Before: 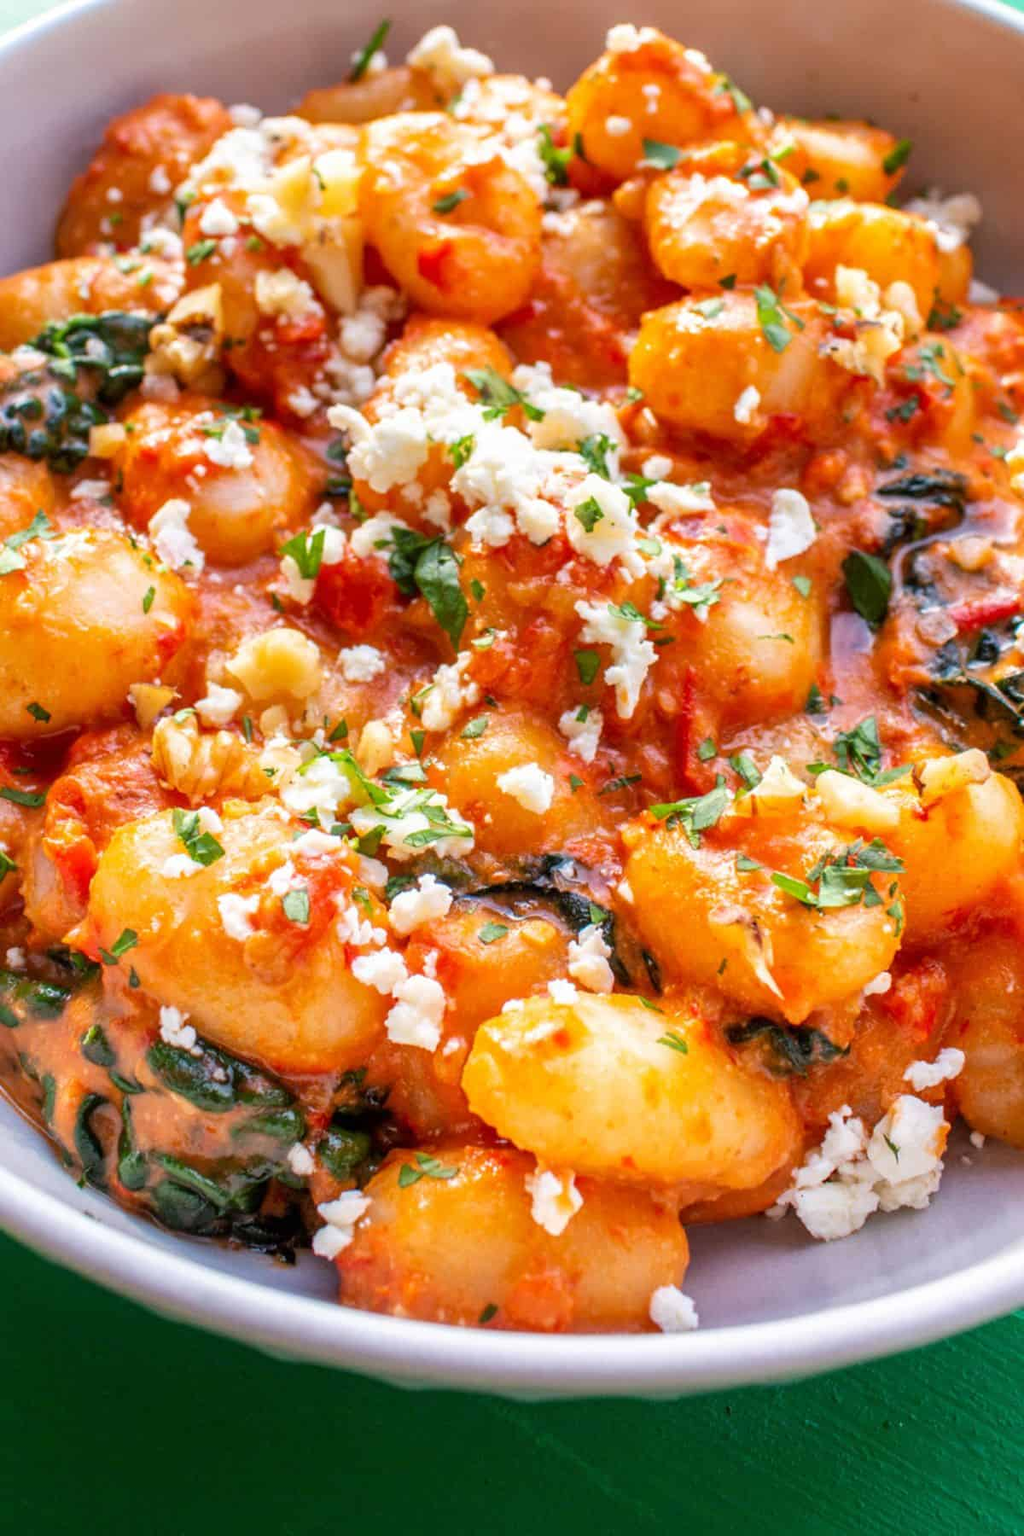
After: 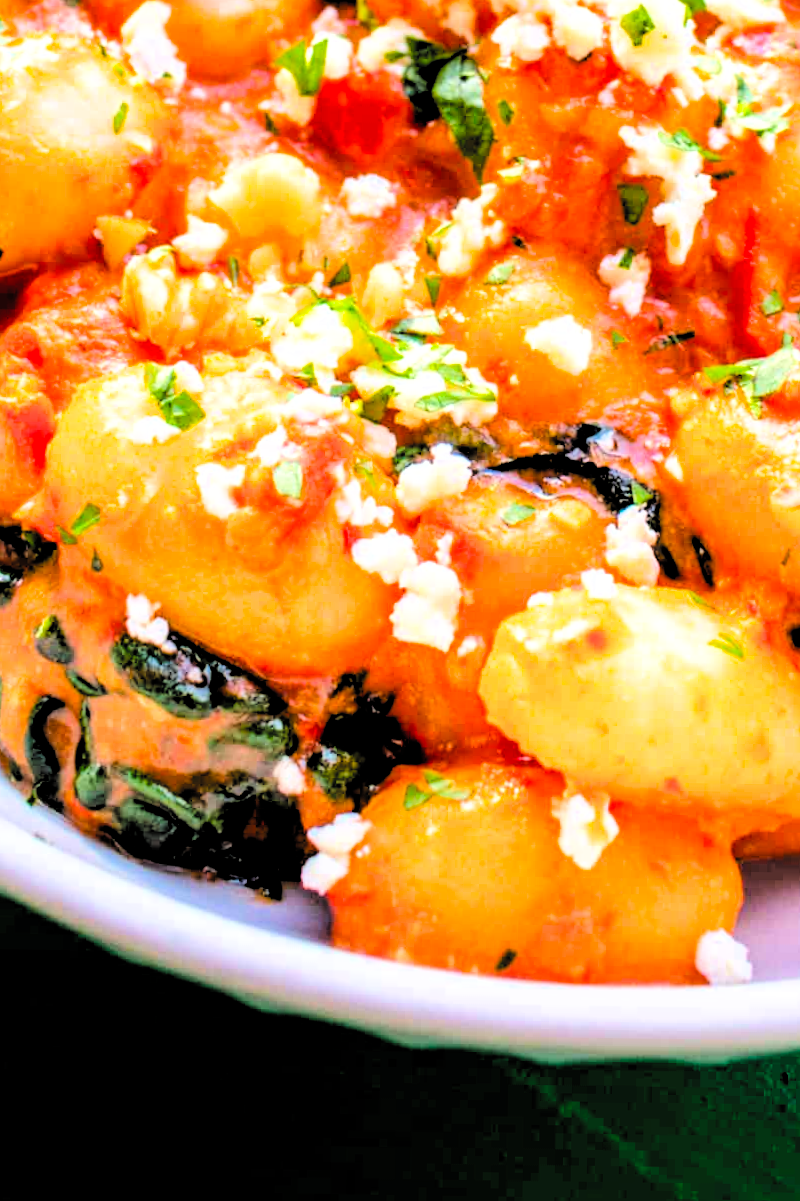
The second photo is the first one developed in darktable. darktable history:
filmic rgb: middle gray luminance 13.55%, black relative exposure -1.97 EV, white relative exposure 3.1 EV, threshold 6 EV, target black luminance 0%, hardness 1.79, latitude 59.23%, contrast 1.728, highlights saturation mix 5%, shadows ↔ highlights balance -37.52%, add noise in highlights 0, color science v3 (2019), use custom middle-gray values true, iterations of high-quality reconstruction 0, contrast in highlights soft, enable highlight reconstruction true
color balance rgb: perceptual saturation grading › global saturation 25%, perceptual brilliance grading › mid-tones 10%, perceptual brilliance grading › shadows 15%, global vibrance 20%
crop and rotate: angle -0.82°, left 3.85%, top 31.828%, right 27.992%
